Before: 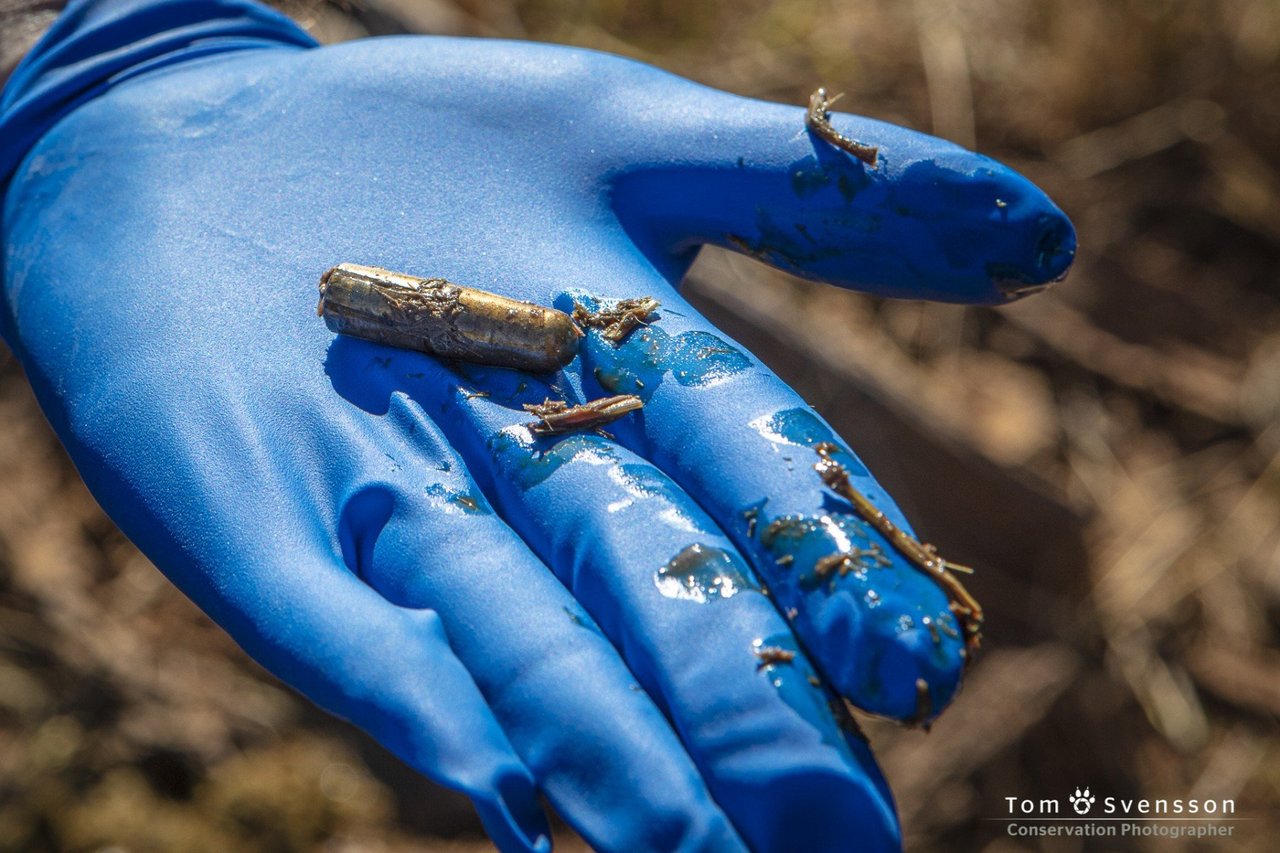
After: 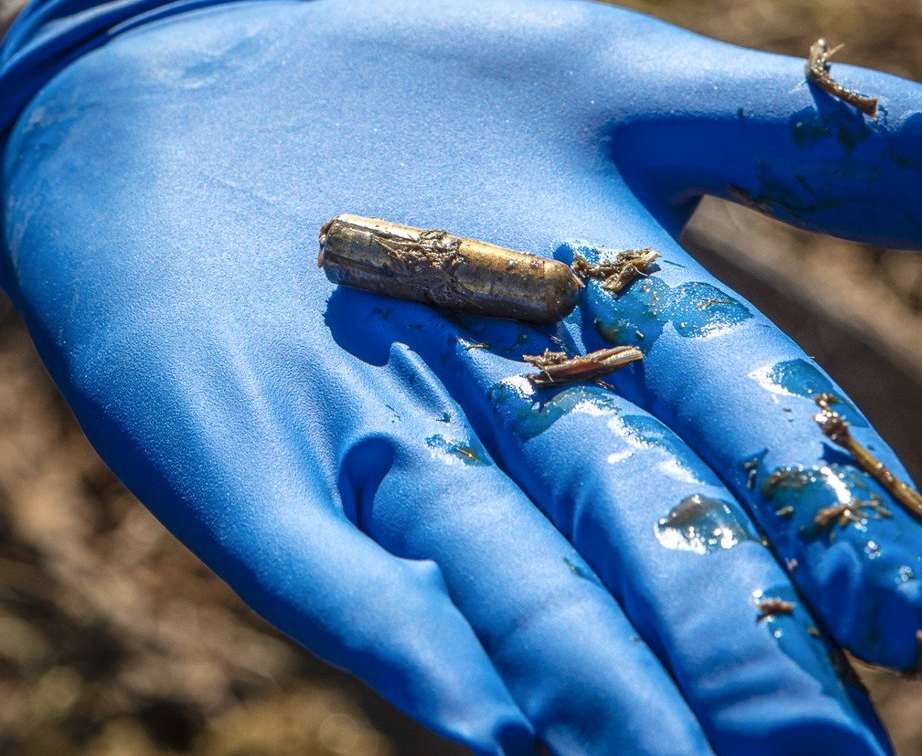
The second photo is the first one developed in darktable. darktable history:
crop: top 5.749%, right 27.914%, bottom 5.512%
contrast brightness saturation: contrast 0.15, brightness 0.047
